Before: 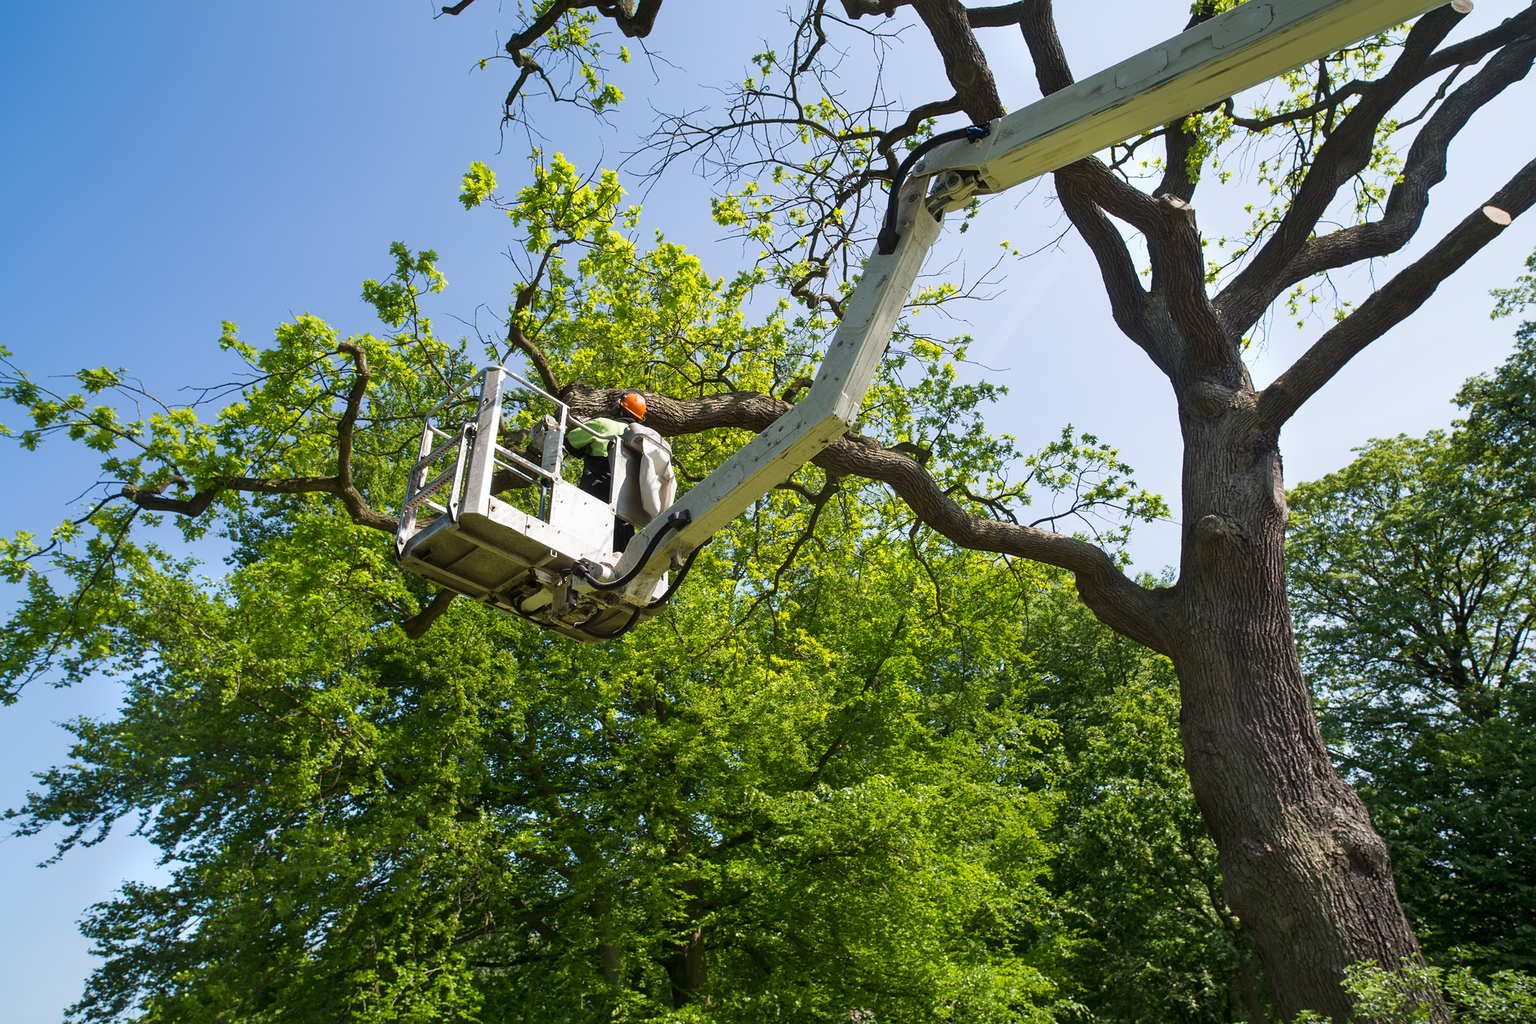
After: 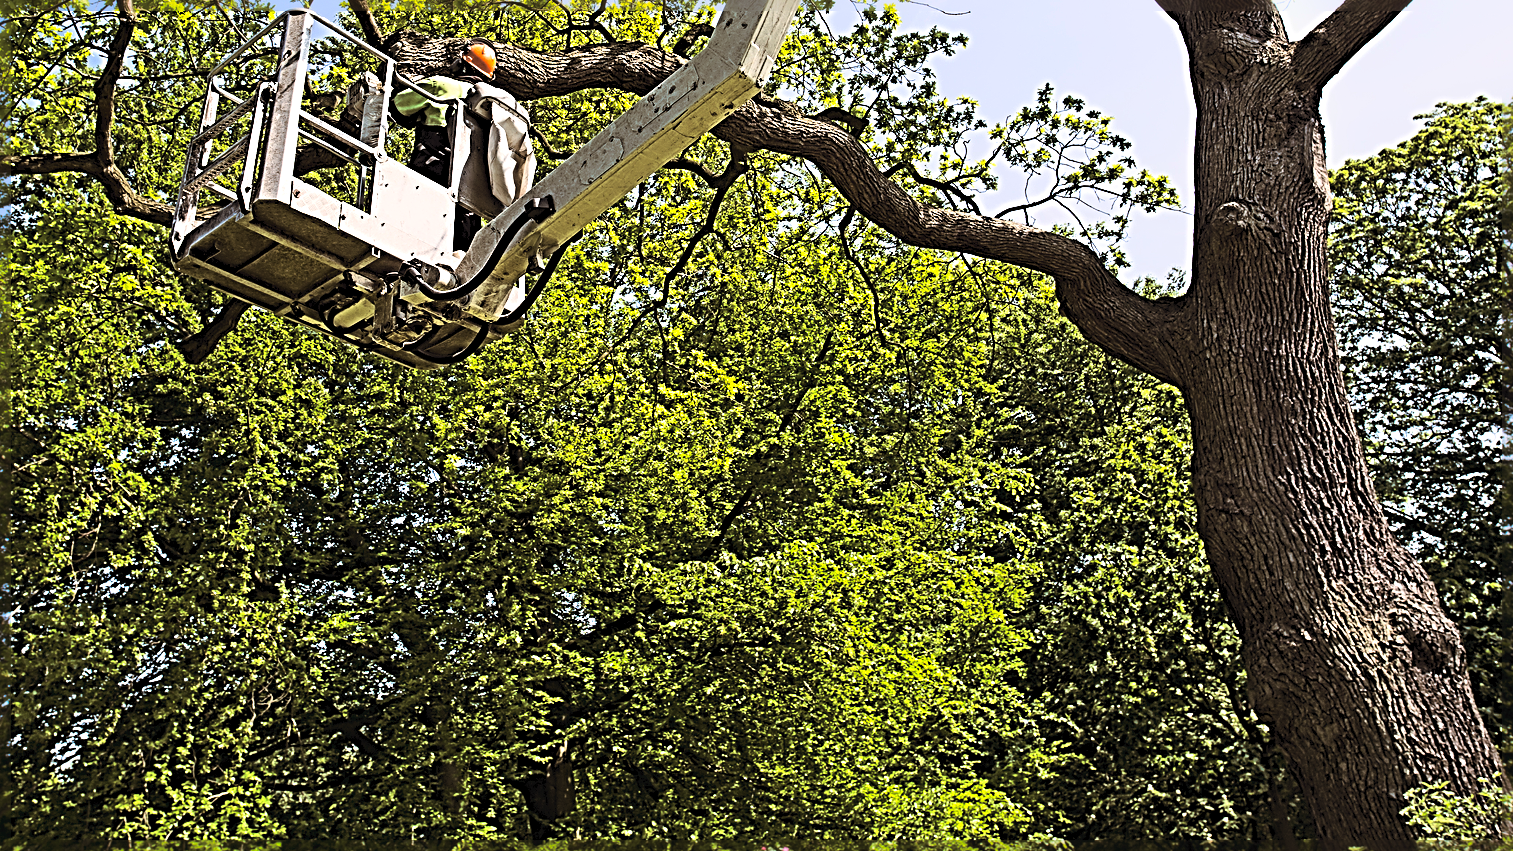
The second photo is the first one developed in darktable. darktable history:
sharpen: radius 4.001, amount 2
contrast brightness saturation: contrast 0.23, brightness 0.1, saturation 0.29
exposure: black level correction 0.002, exposure -0.1 EV, compensate highlight preservation false
crop and rotate: left 17.299%, top 35.115%, right 7.015%, bottom 1.024%
split-toning: shadows › hue 32.4°, shadows › saturation 0.51, highlights › hue 180°, highlights › saturation 0, balance -60.17, compress 55.19%
color balance rgb: shadows lift › hue 87.51°, highlights gain › chroma 1.62%, highlights gain › hue 55.1°, global offset › chroma 0.1%, global offset › hue 253.66°, linear chroma grading › global chroma 0.5%
